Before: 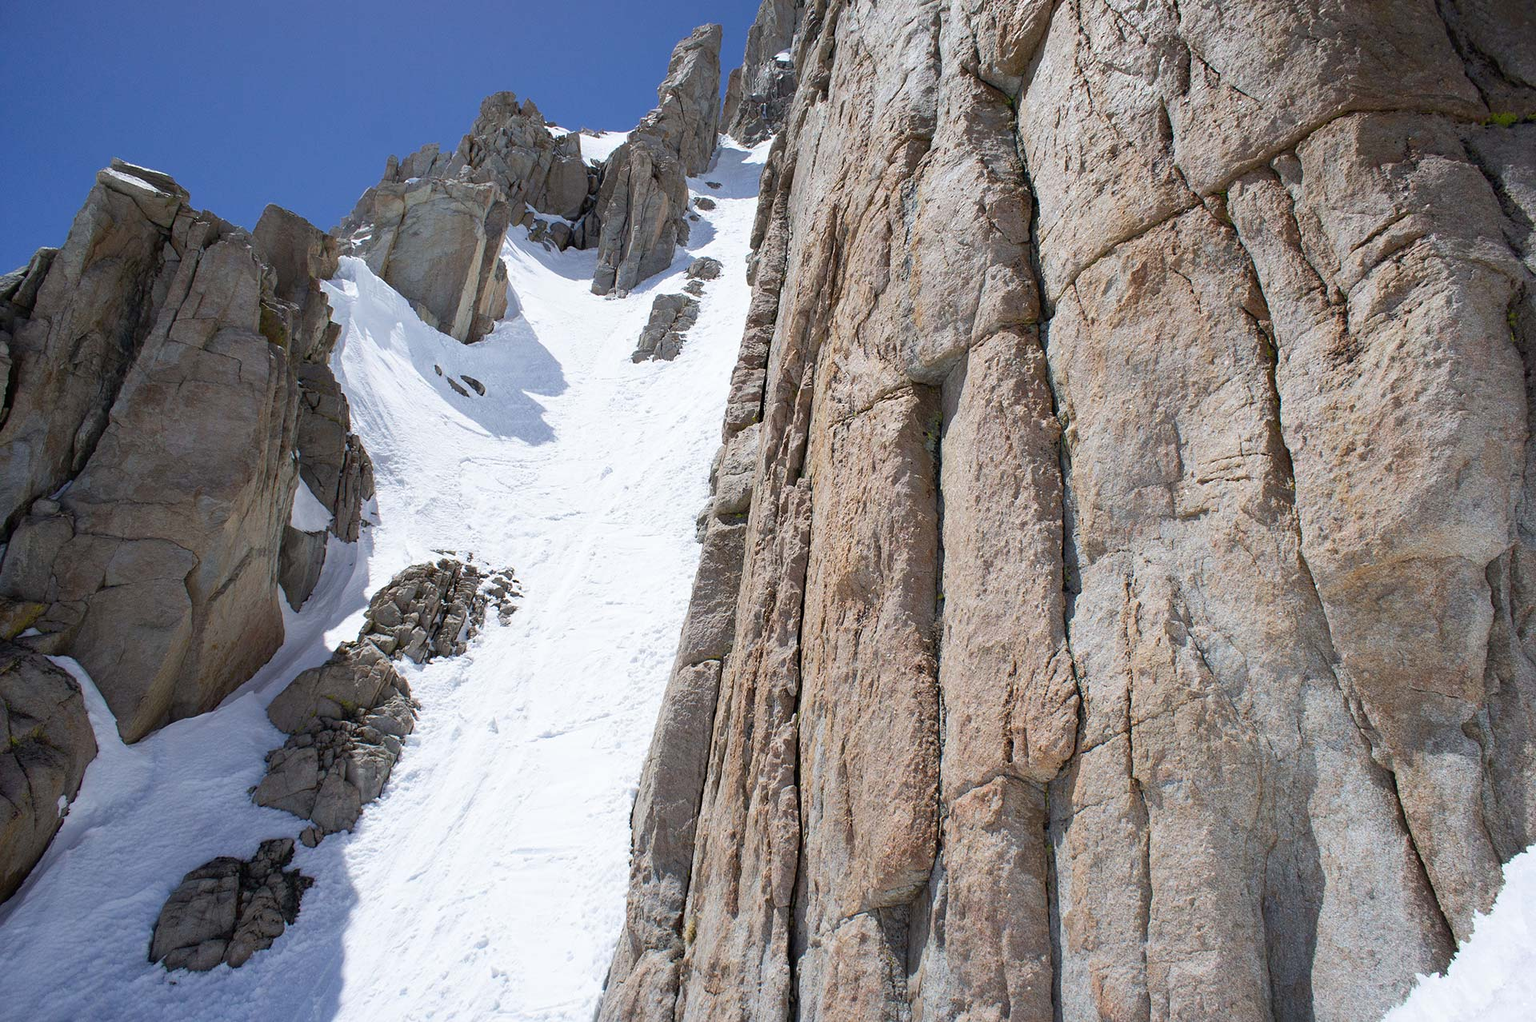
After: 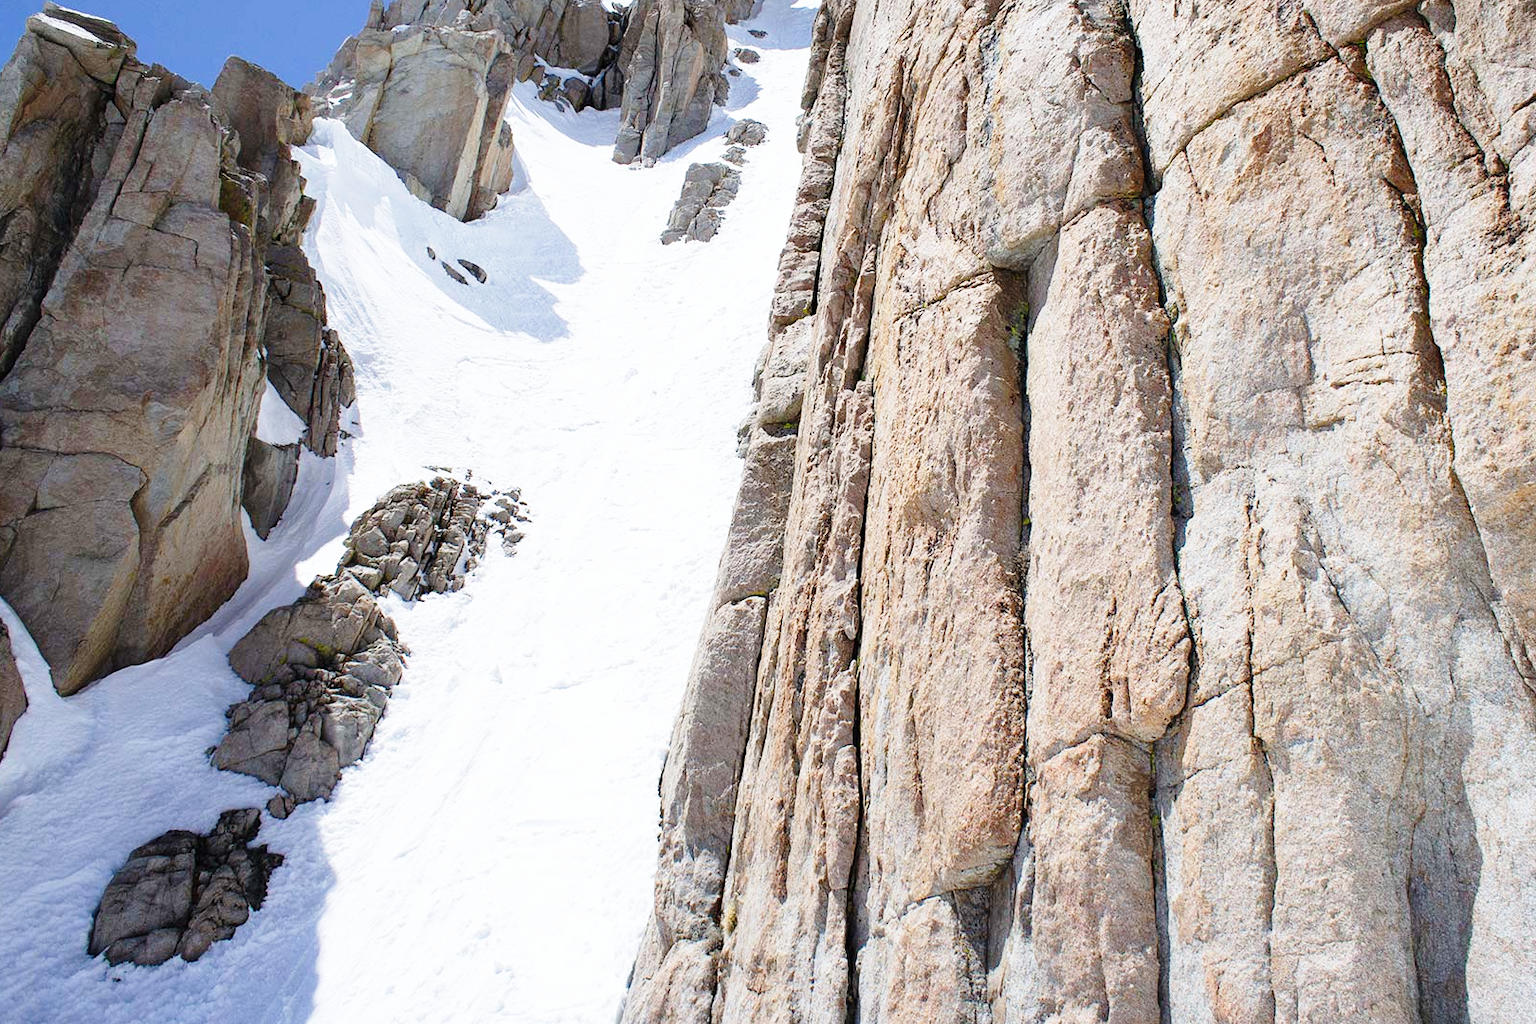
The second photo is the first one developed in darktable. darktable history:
base curve: curves: ch0 [(0, 0) (0.028, 0.03) (0.121, 0.232) (0.46, 0.748) (0.859, 0.968) (1, 1)], preserve colors none
crop and rotate: left 4.877%, top 15.377%, right 10.698%
